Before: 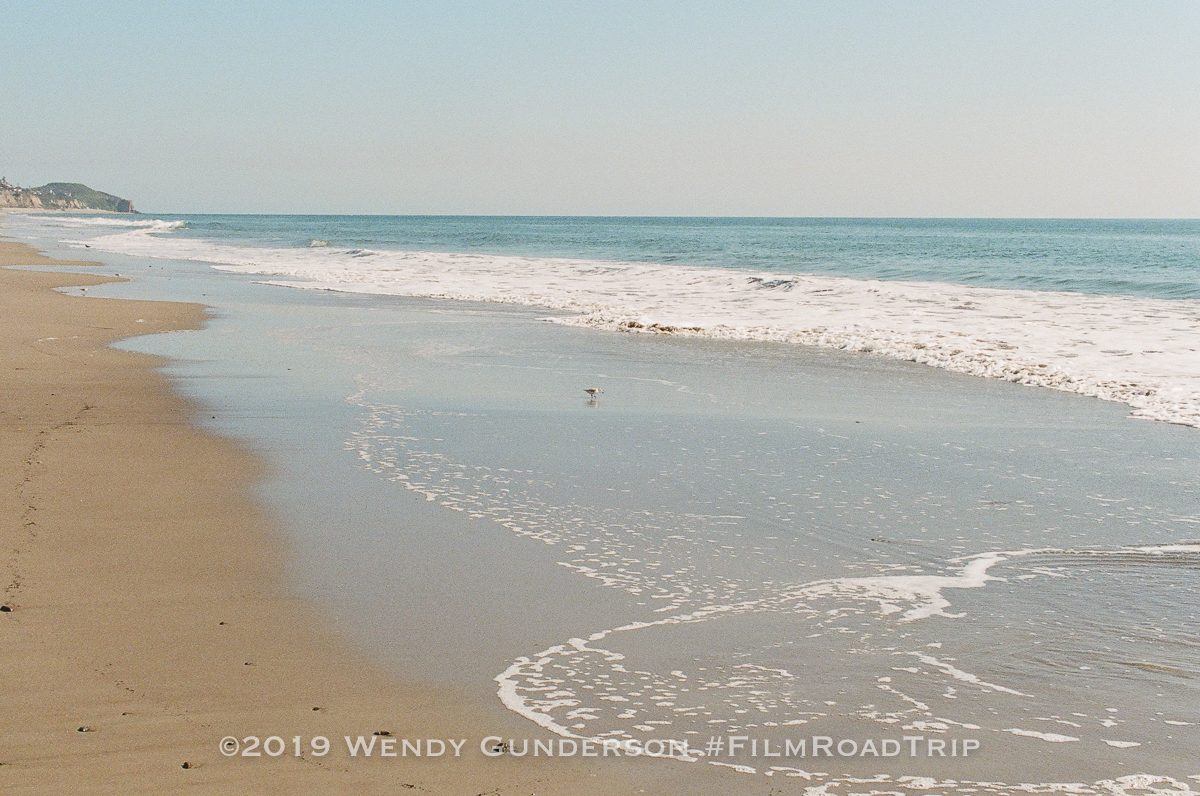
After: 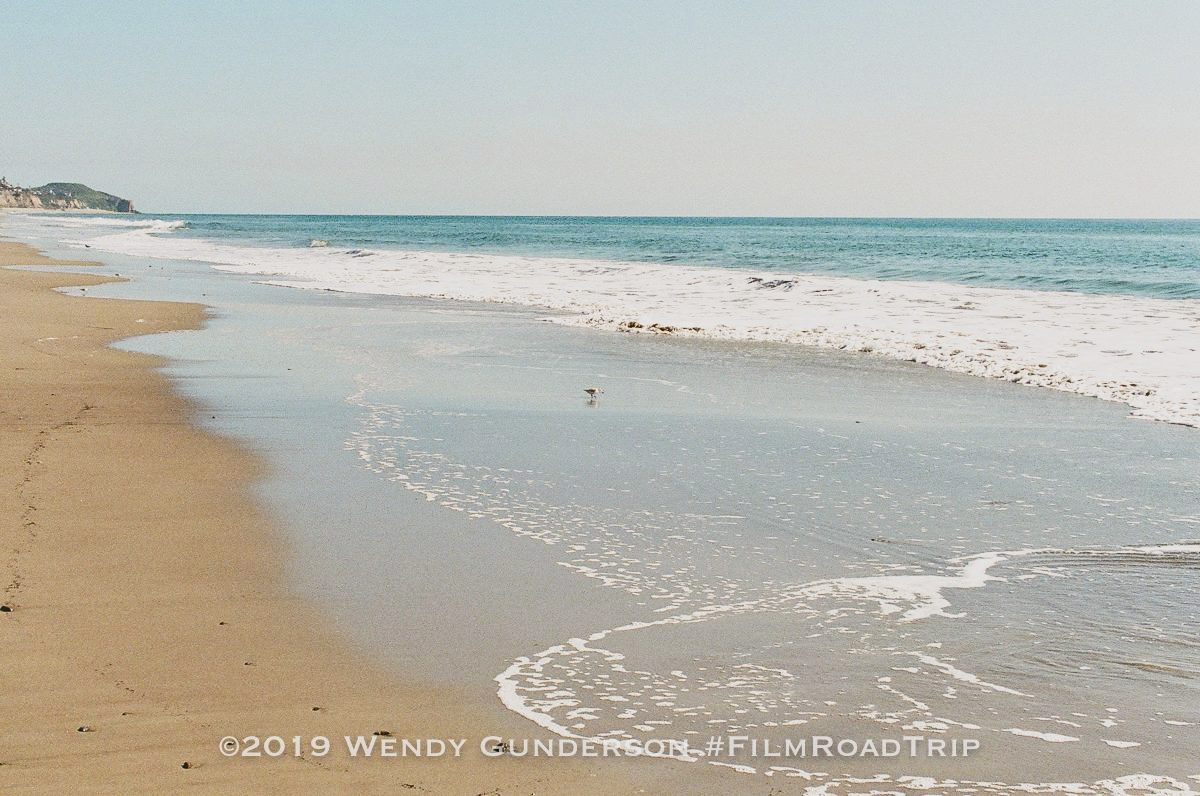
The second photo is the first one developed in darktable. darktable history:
shadows and highlights: shadows 33.73, highlights -47.26, compress 49.67%, highlights color adjustment 89.28%, soften with gaussian
base curve: curves: ch0 [(0, 0) (0.088, 0.125) (0.176, 0.251) (0.354, 0.501) (0.613, 0.749) (1, 0.877)], preserve colors none
